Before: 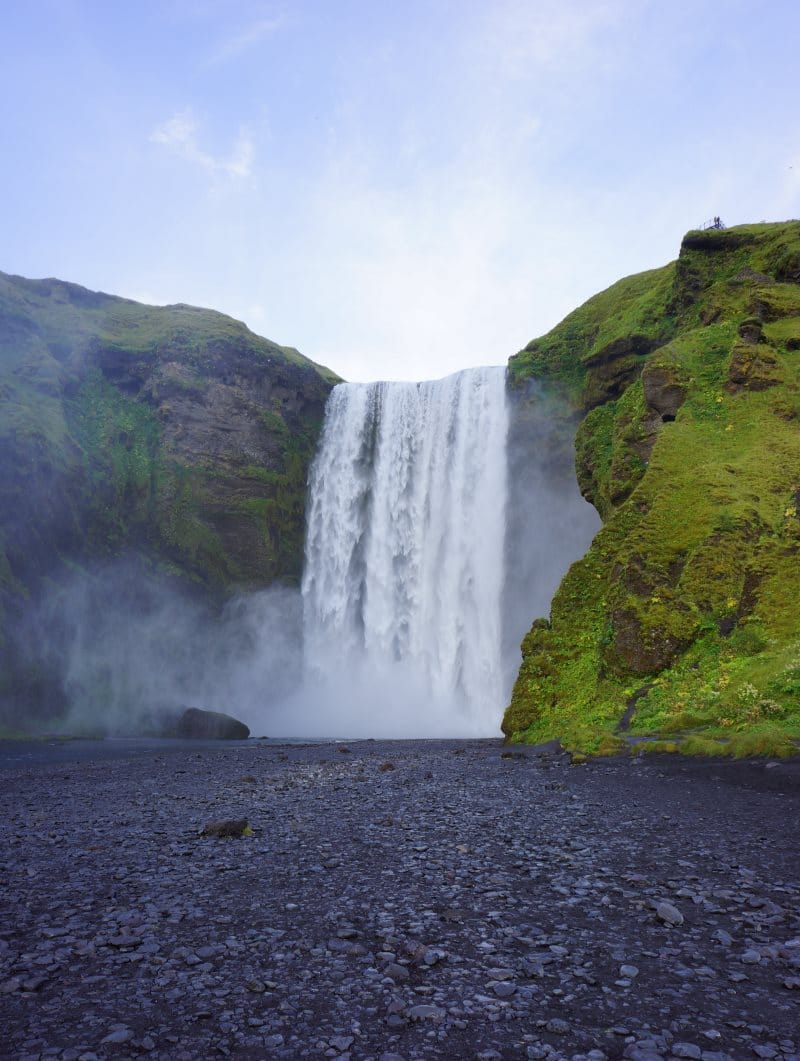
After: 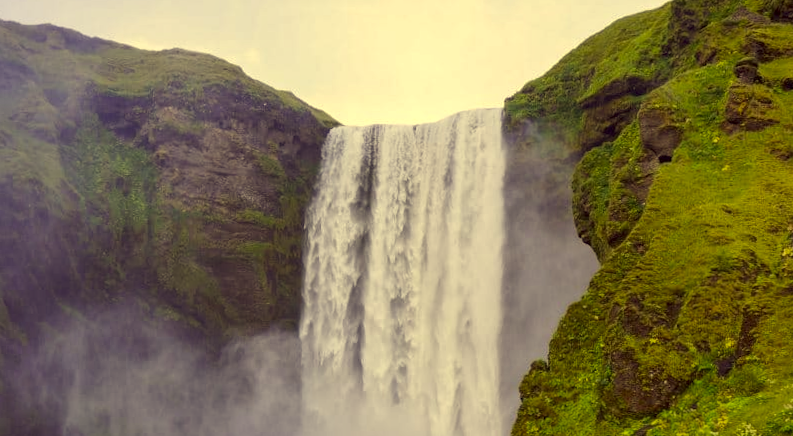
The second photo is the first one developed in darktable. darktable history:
rotate and perspective: rotation -0.45°, automatic cropping original format, crop left 0.008, crop right 0.992, crop top 0.012, crop bottom 0.988
color correction: highlights a* -0.482, highlights b* 40, shadows a* 9.8, shadows b* -0.161
crop and rotate: top 23.84%, bottom 34.294%
local contrast: detail 130%
